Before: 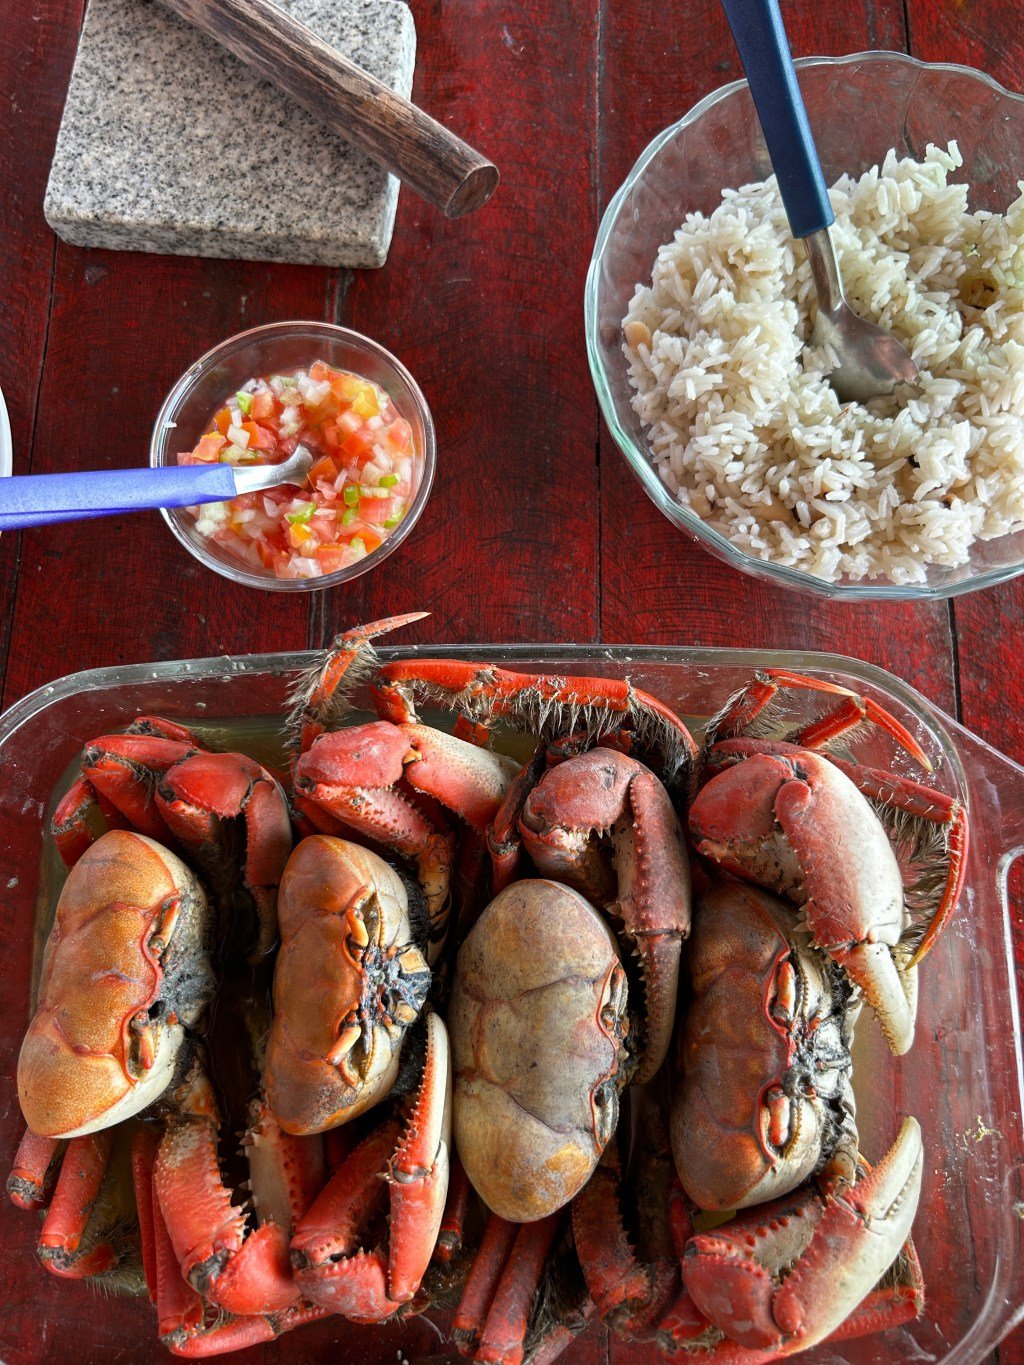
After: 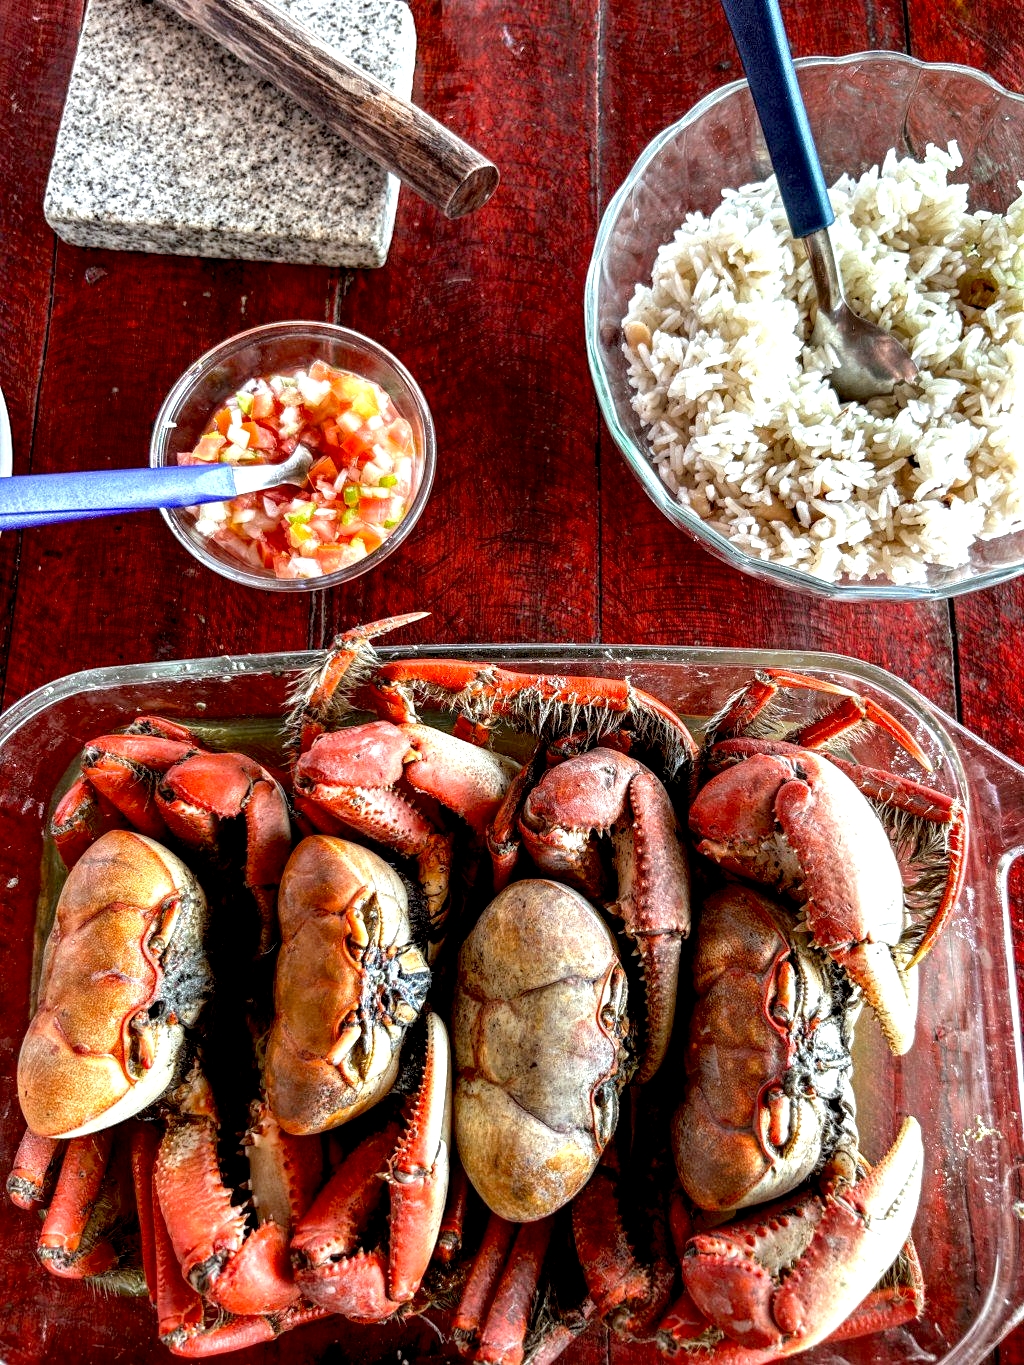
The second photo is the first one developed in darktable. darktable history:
local contrast: highlights 20%, shadows 70%, detail 170%
exposure: black level correction 0.012, exposure 0.7 EV, compensate exposure bias true, compensate highlight preservation false
color correction: highlights a* -2.73, highlights b* -2.09, shadows a* 2.41, shadows b* 2.73
